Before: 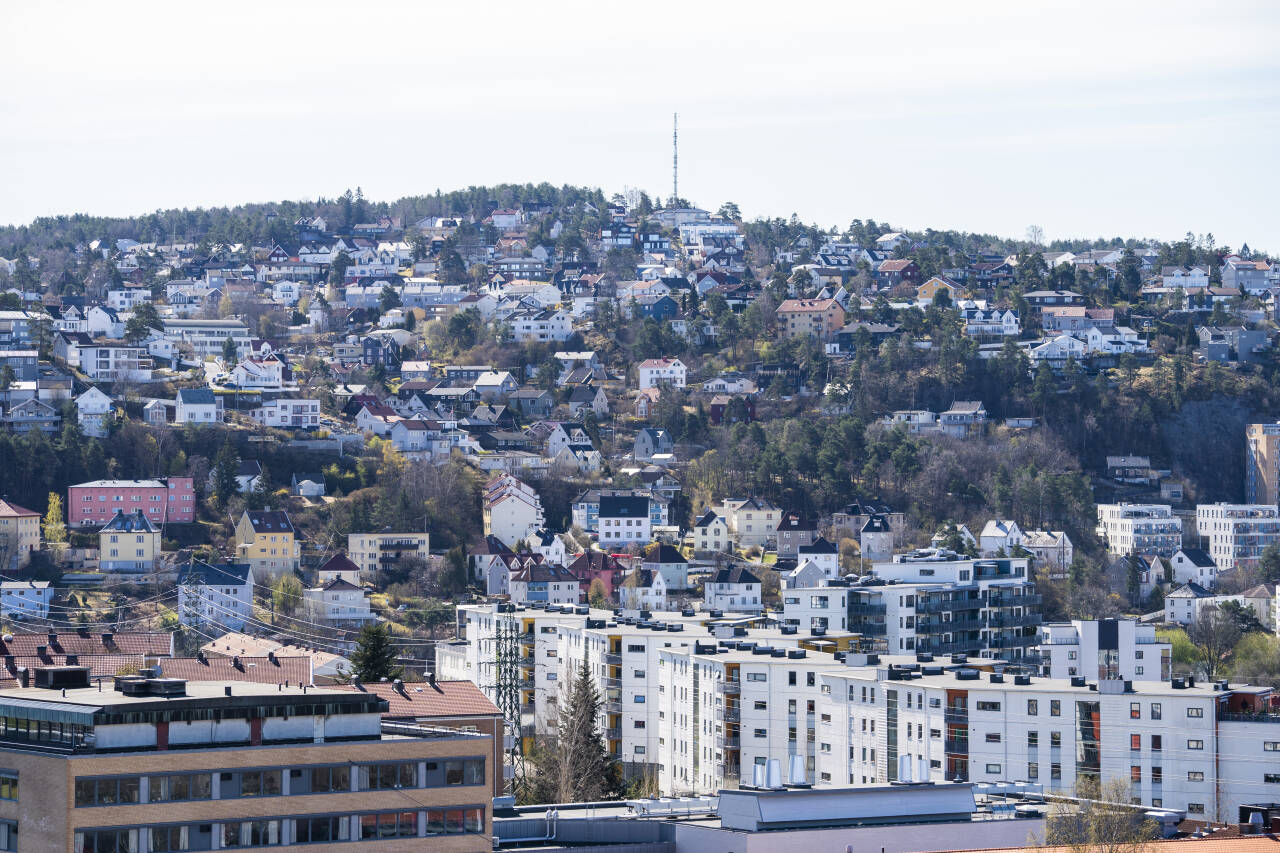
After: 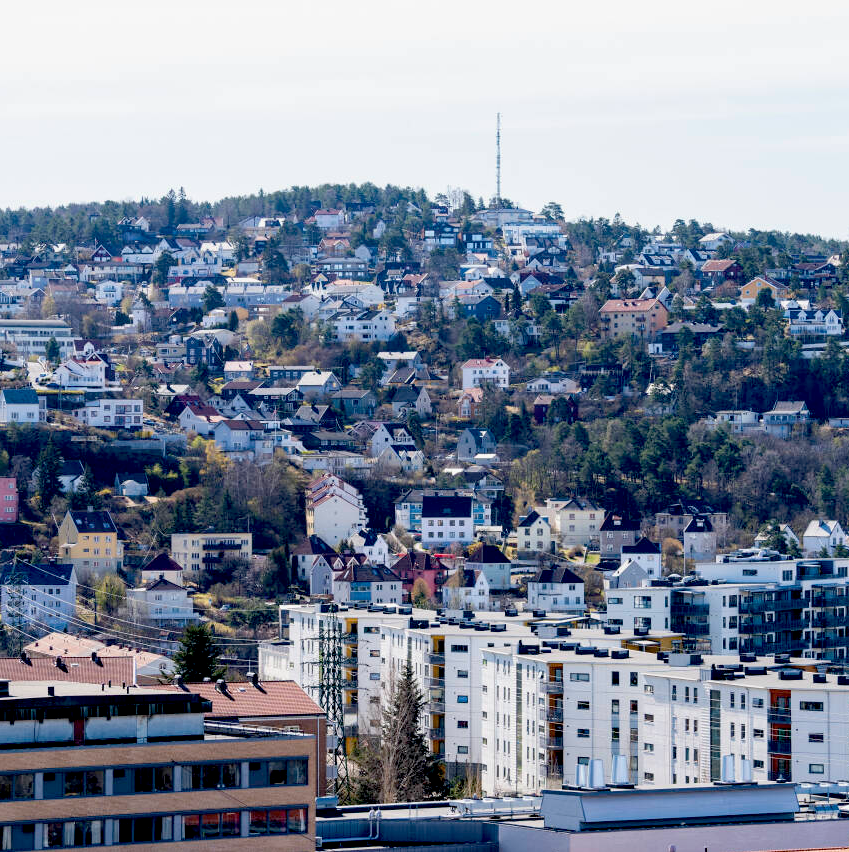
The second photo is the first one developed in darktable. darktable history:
exposure: black level correction 0.028, exposure -0.082 EV, compensate exposure bias true, compensate highlight preservation false
crop and rotate: left 13.833%, right 19.772%
